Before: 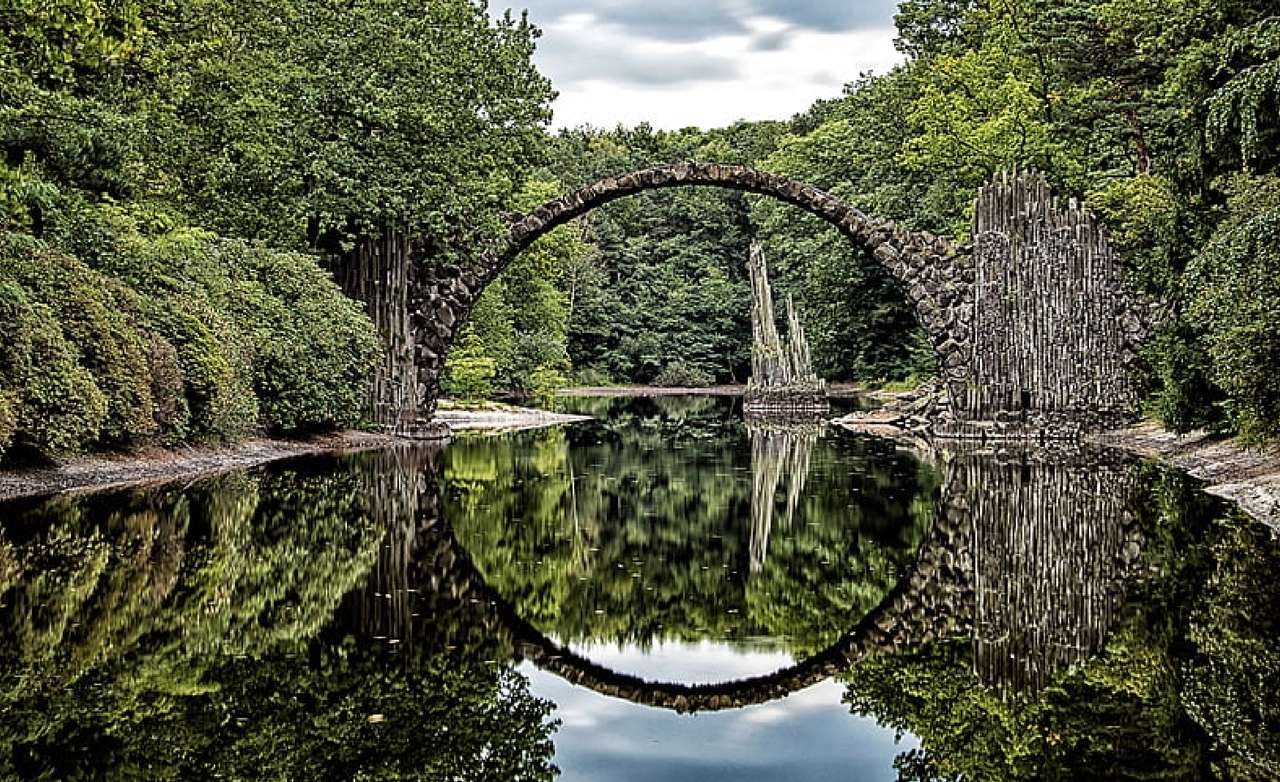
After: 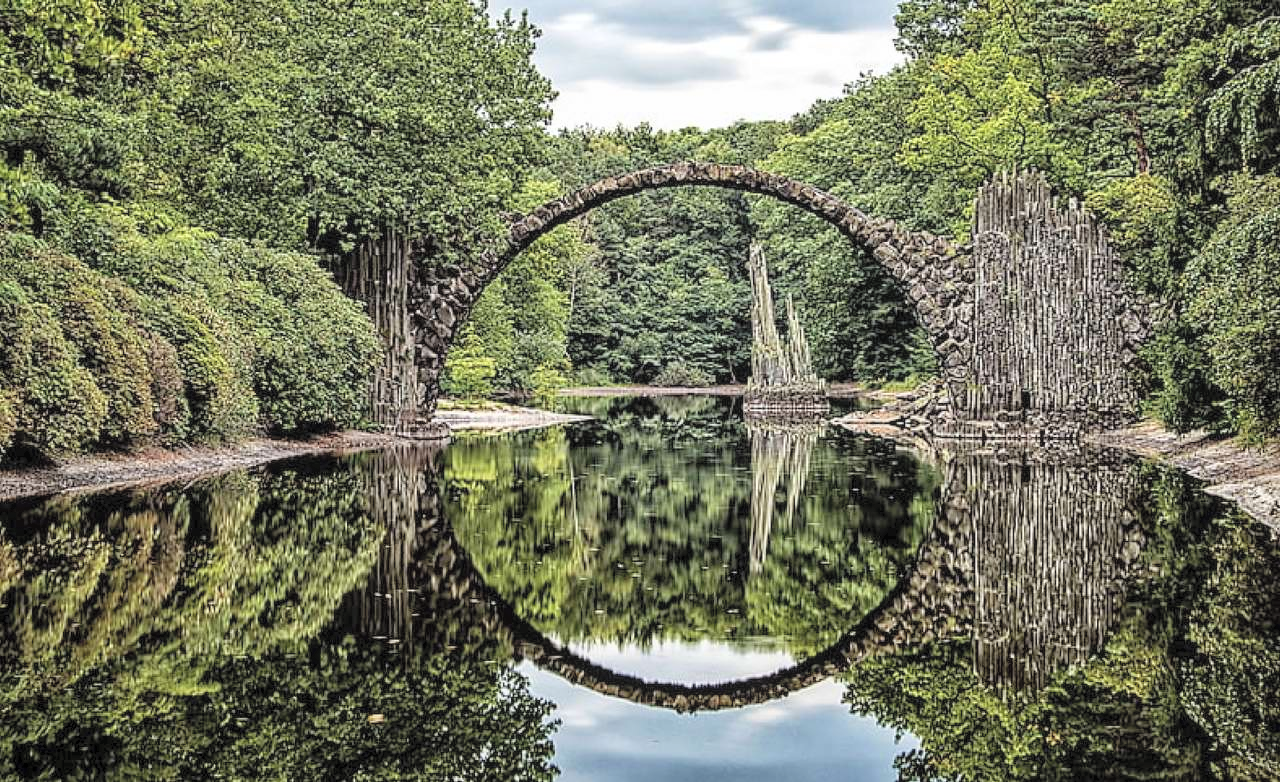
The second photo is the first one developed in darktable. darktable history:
exposure: exposure 0.081 EV, compensate highlight preservation false
local contrast: detail 110%
contrast brightness saturation: brightness 0.28
